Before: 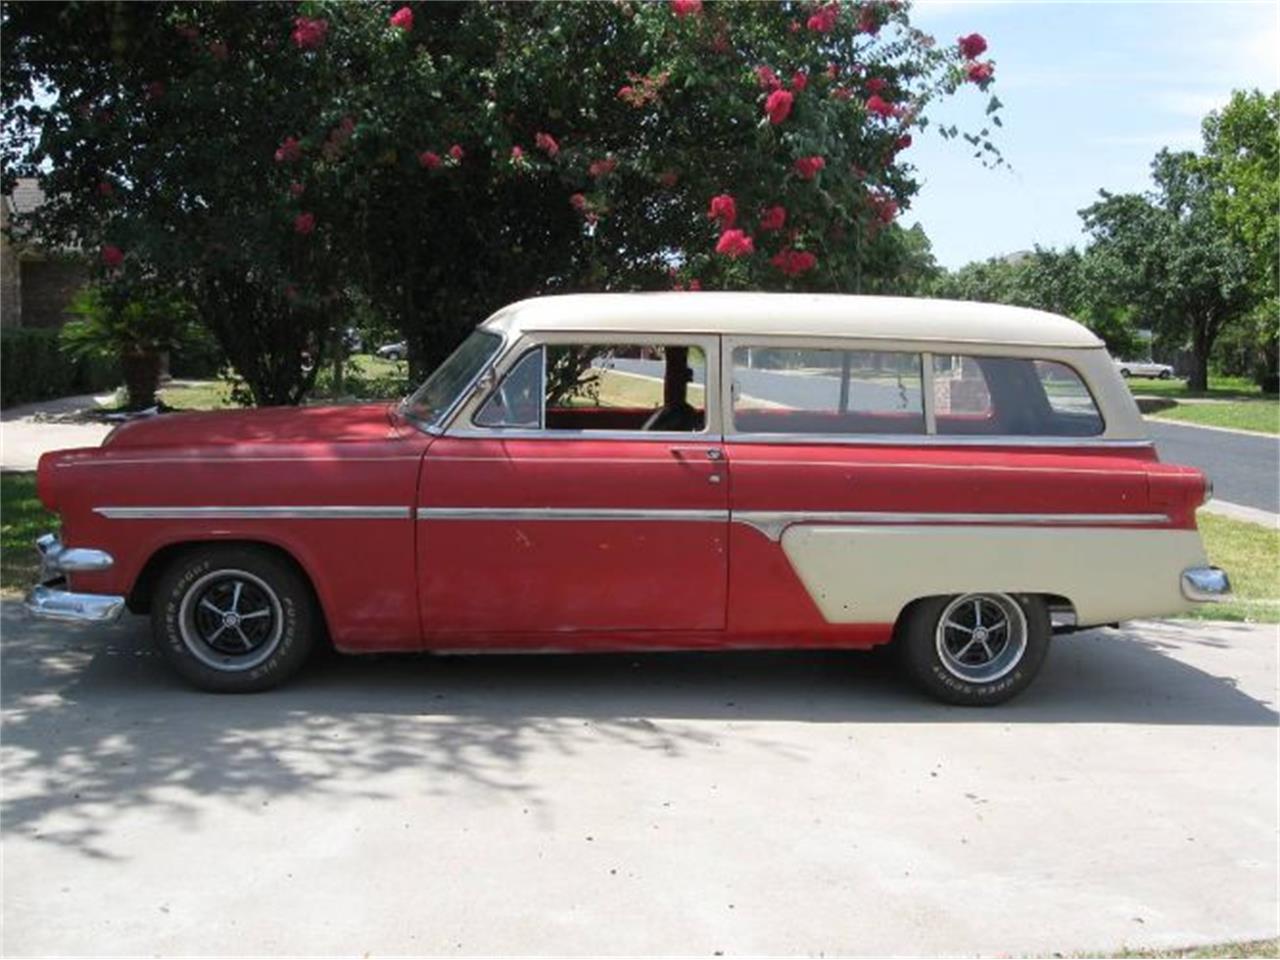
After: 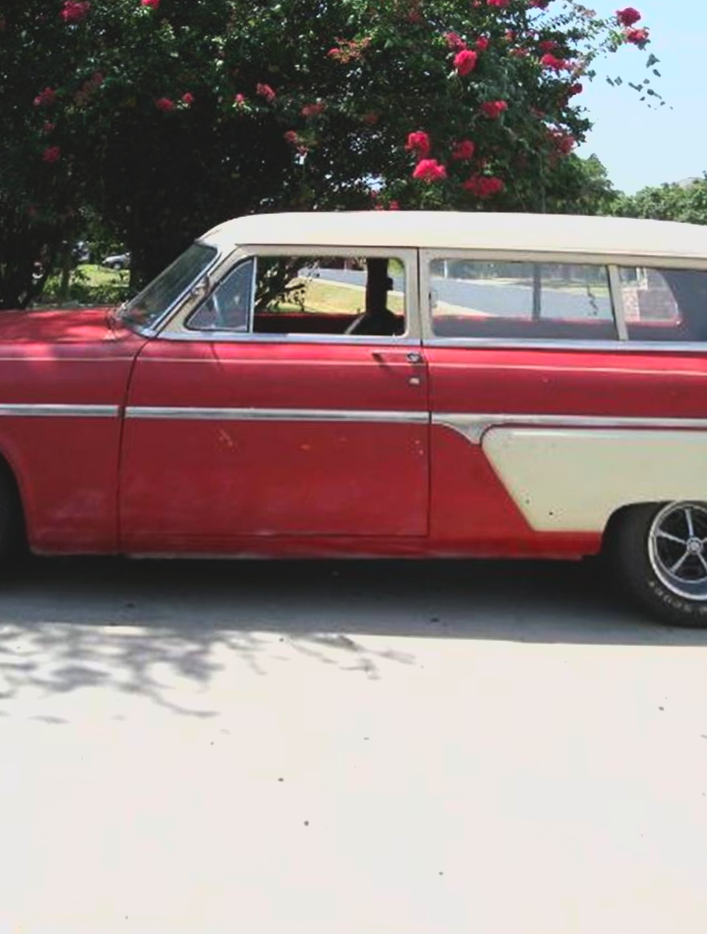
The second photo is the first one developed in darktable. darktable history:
rotate and perspective: rotation 0.72°, lens shift (vertical) -0.352, lens shift (horizontal) -0.051, crop left 0.152, crop right 0.859, crop top 0.019, crop bottom 0.964
tone equalizer: -8 EV -0.75 EV, -7 EV -0.7 EV, -6 EV -0.6 EV, -5 EV -0.4 EV, -3 EV 0.4 EV, -2 EV 0.6 EV, -1 EV 0.7 EV, +0 EV 0.75 EV, edges refinement/feathering 500, mask exposure compensation -1.57 EV, preserve details no
lowpass: radius 0.1, contrast 0.85, saturation 1.1, unbound 0
crop and rotate: left 15.446%, right 17.836%
